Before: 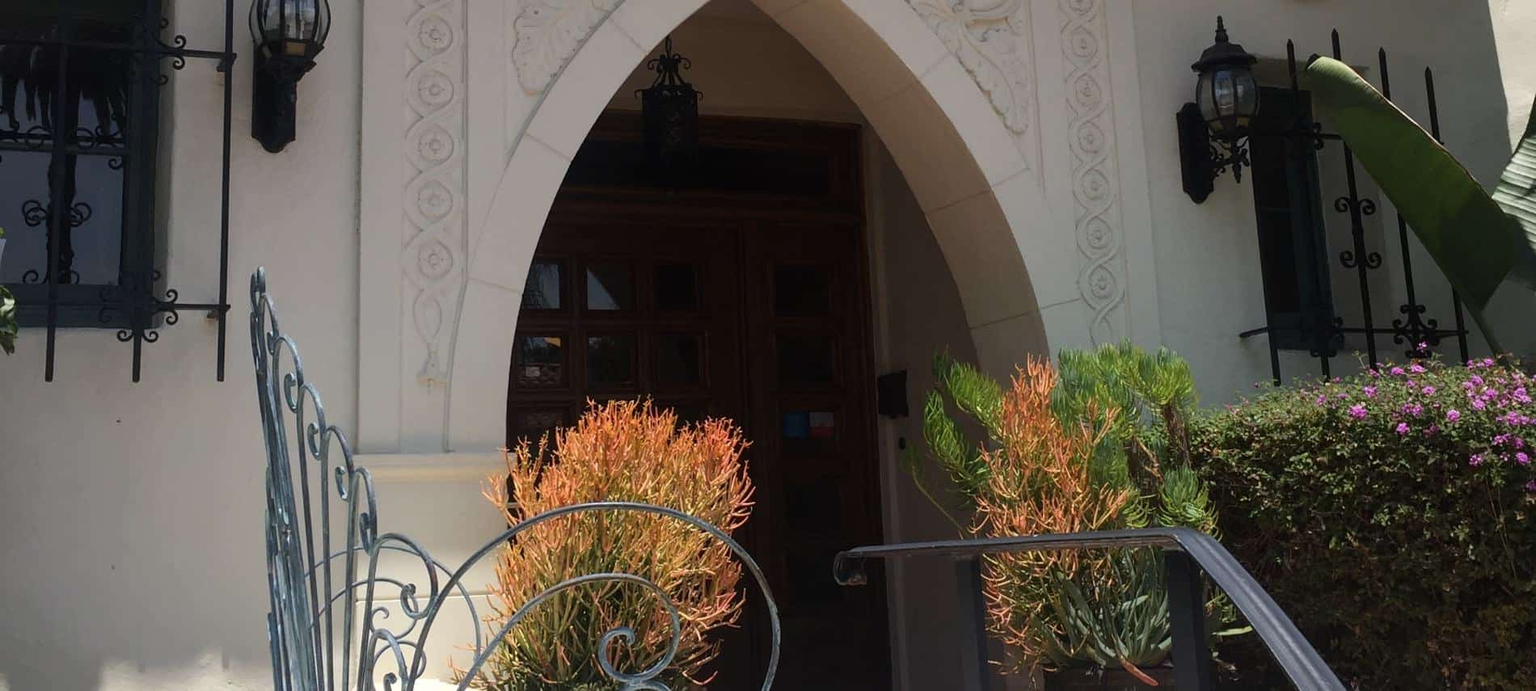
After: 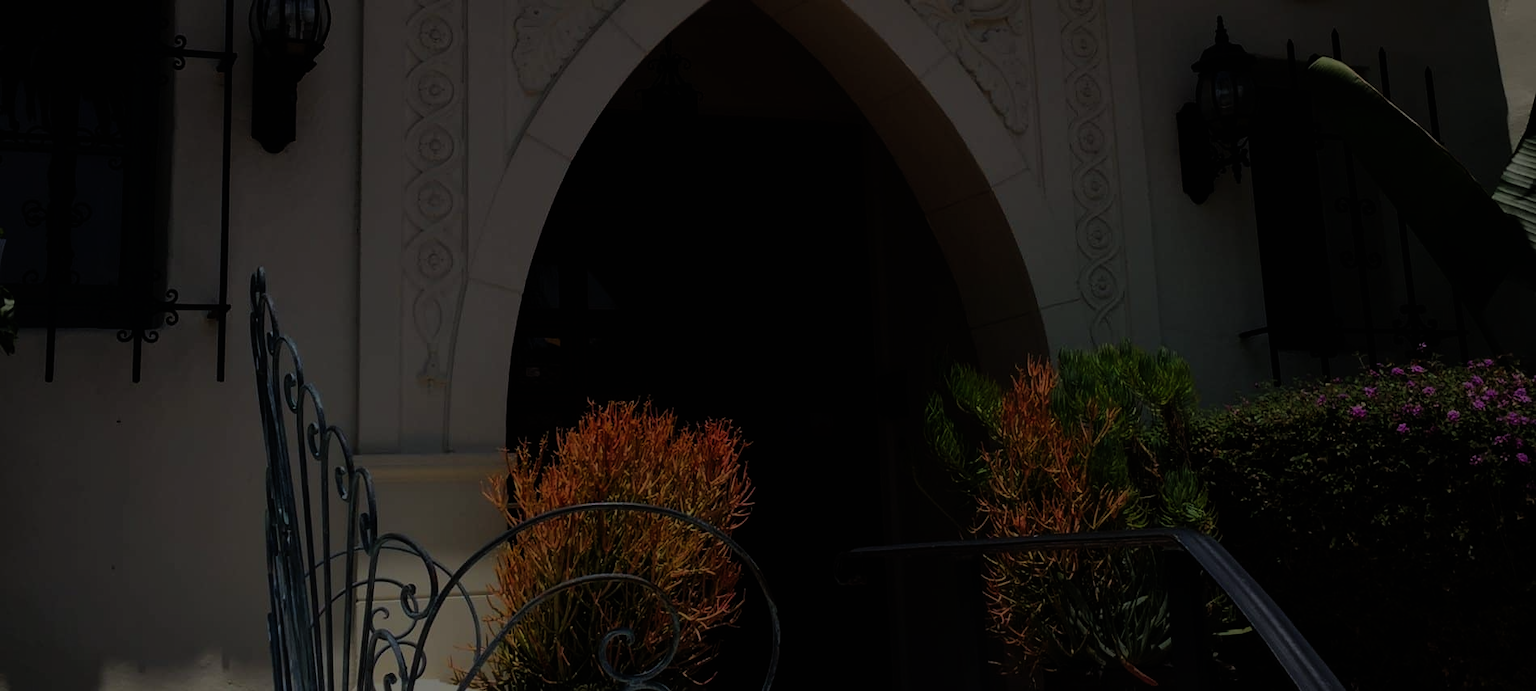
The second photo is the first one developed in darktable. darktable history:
sigmoid: contrast 1.93, skew 0.29, preserve hue 0%
shadows and highlights: shadows 25, white point adjustment -3, highlights -30
exposure: exposure -2.446 EV, compensate highlight preservation false
